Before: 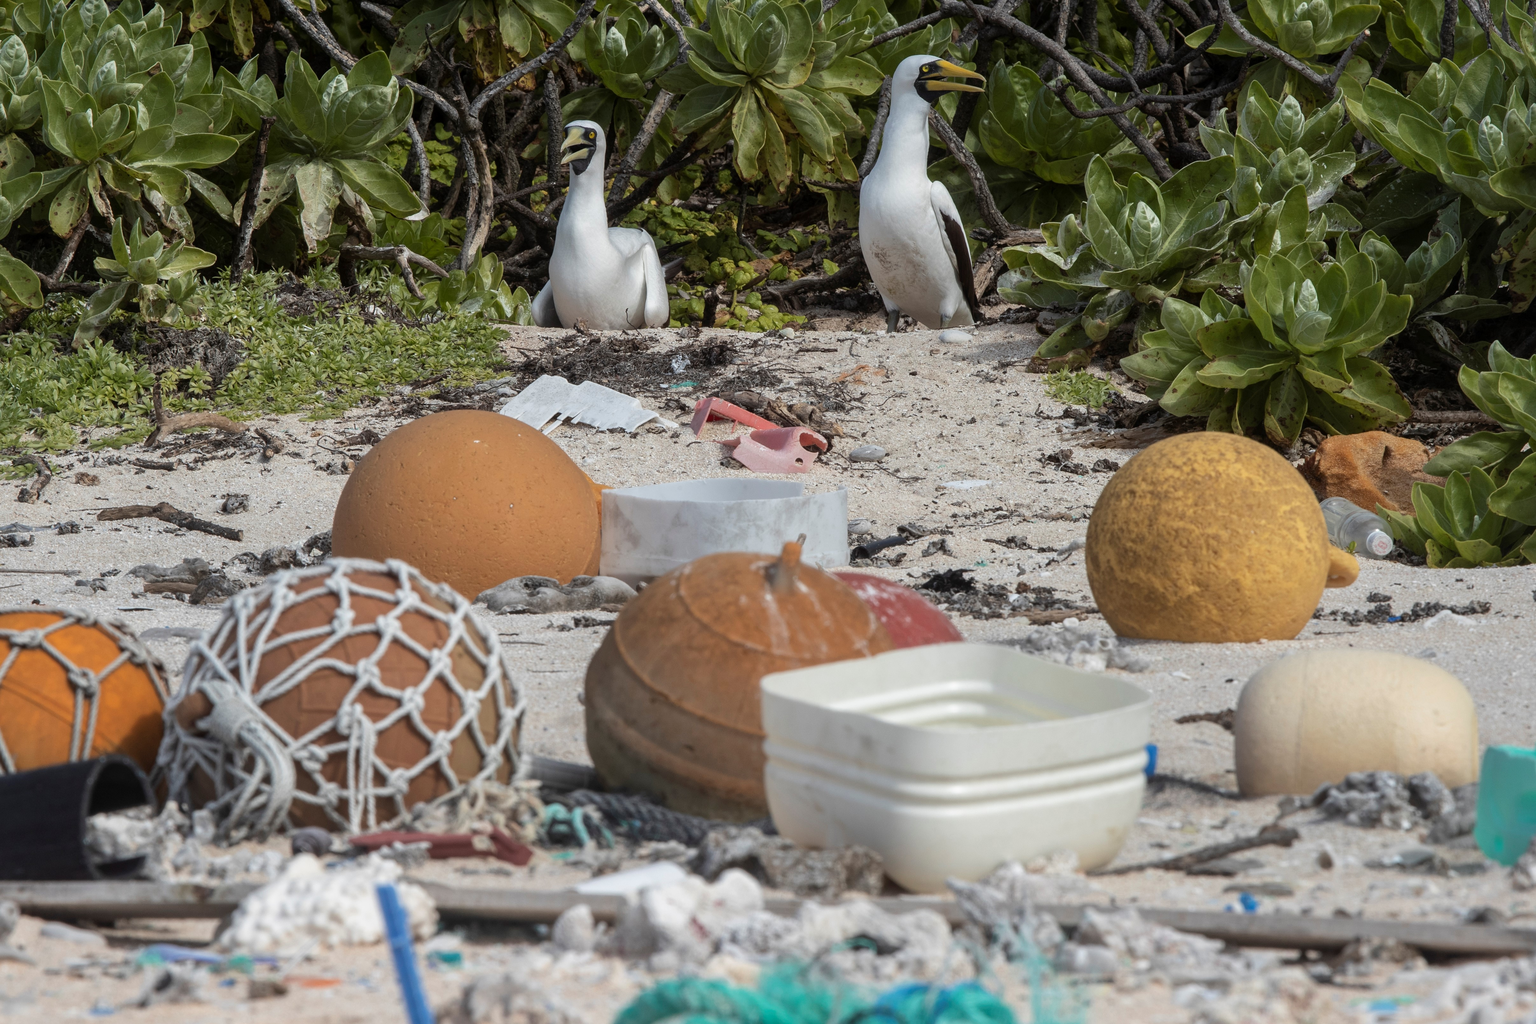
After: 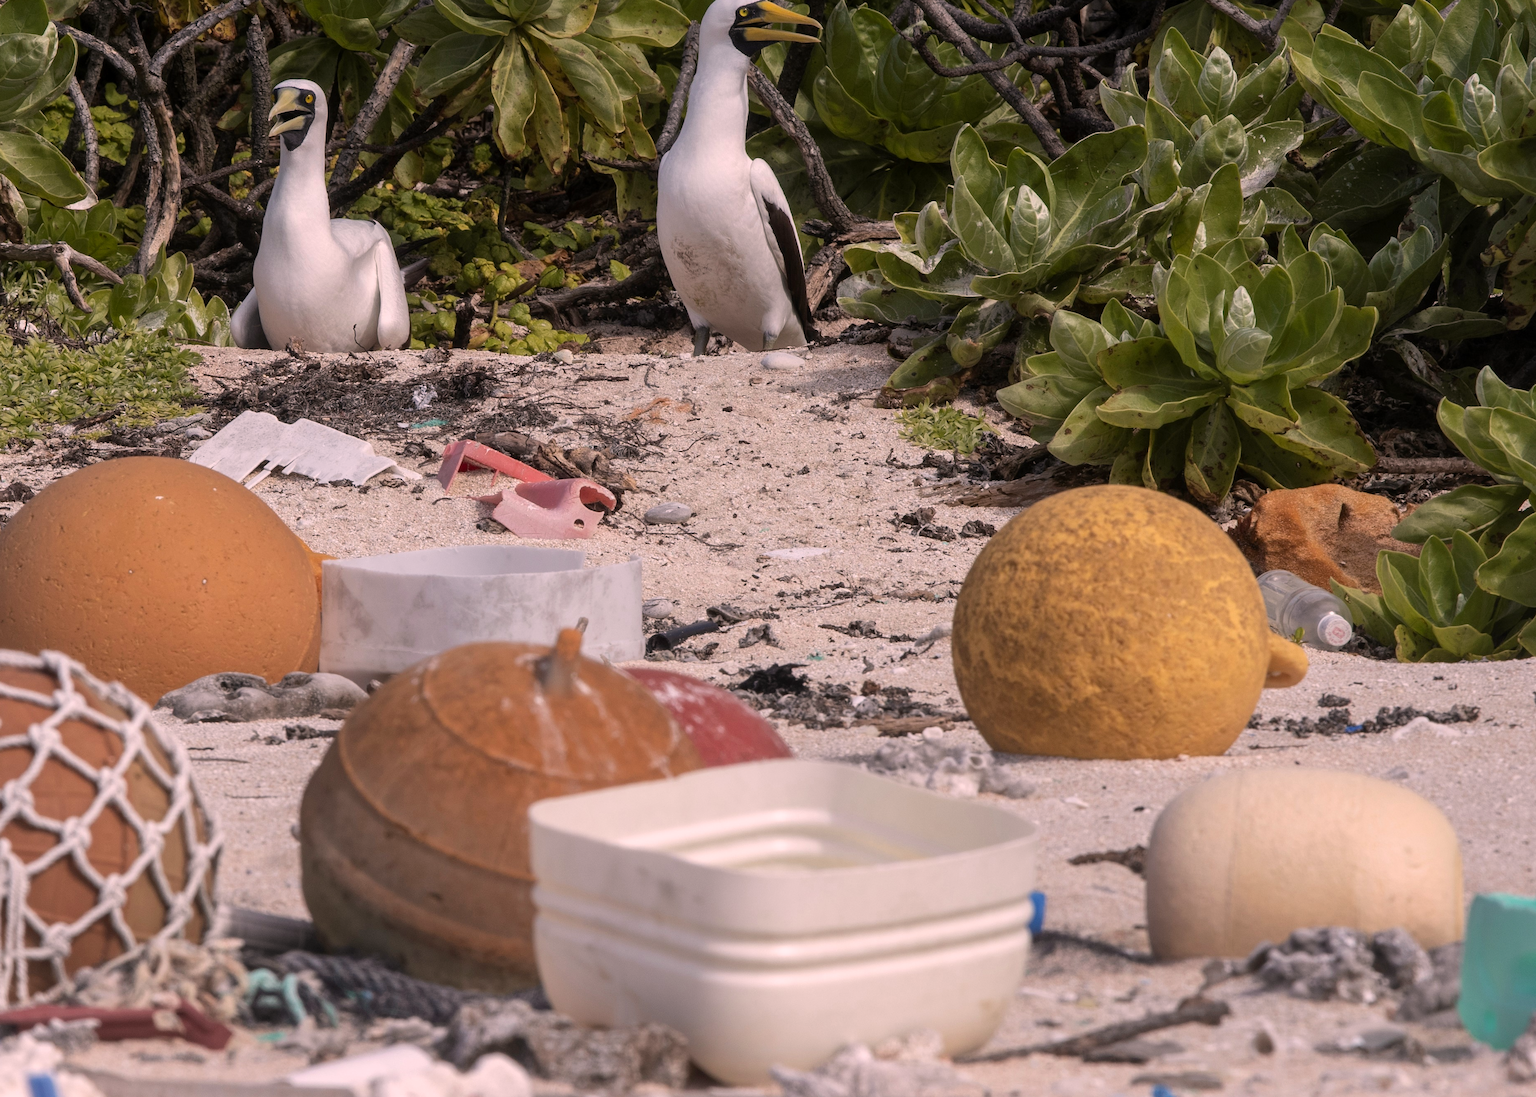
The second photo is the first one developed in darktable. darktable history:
color correction: highlights a* 14.52, highlights b* 4.84
crop: left 23.095%, top 5.827%, bottom 11.854%
